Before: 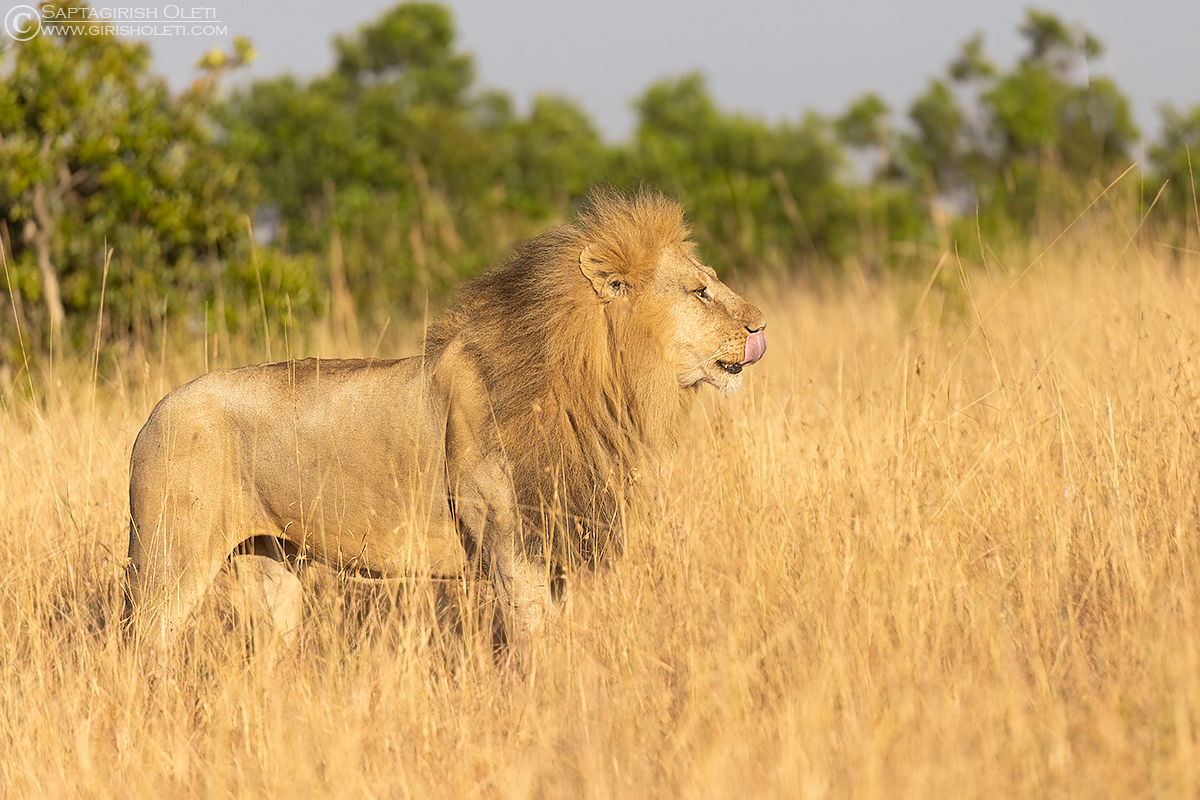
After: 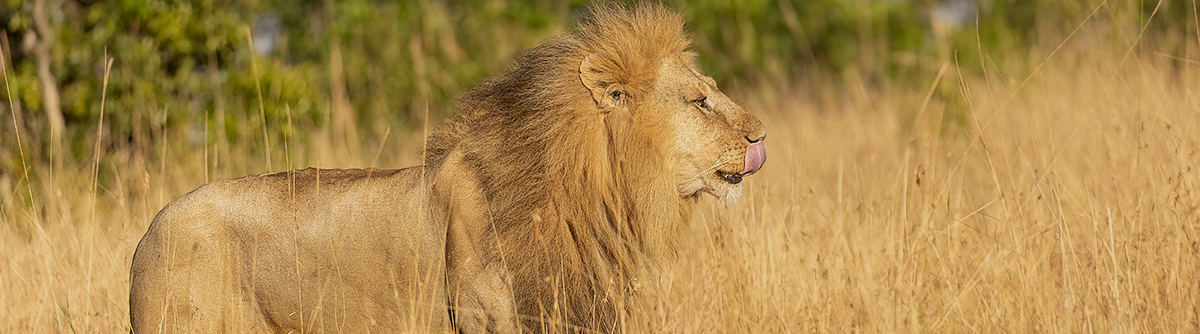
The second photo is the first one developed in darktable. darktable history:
tone equalizer: -8 EV 0.25 EV, -7 EV 0.417 EV, -6 EV 0.417 EV, -5 EV 0.25 EV, -3 EV -0.25 EV, -2 EV -0.417 EV, -1 EV -0.417 EV, +0 EV -0.25 EV, edges refinement/feathering 500, mask exposure compensation -1.57 EV, preserve details guided filter
local contrast: on, module defaults
crop and rotate: top 23.84%, bottom 34.294%
